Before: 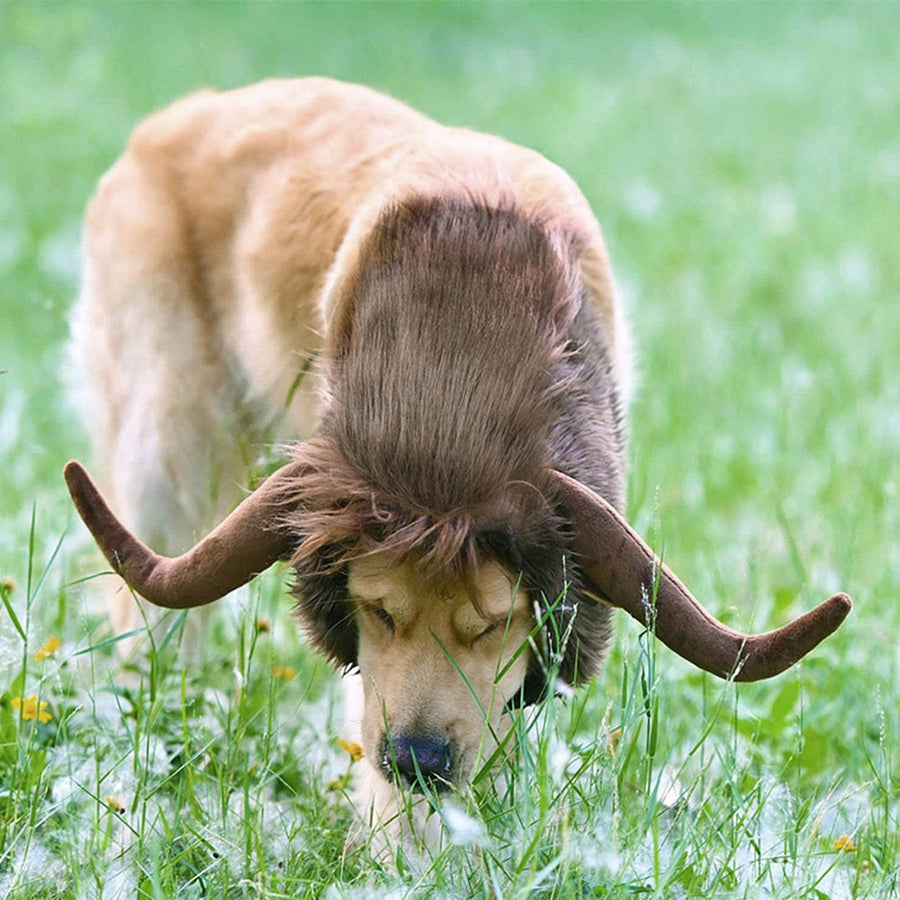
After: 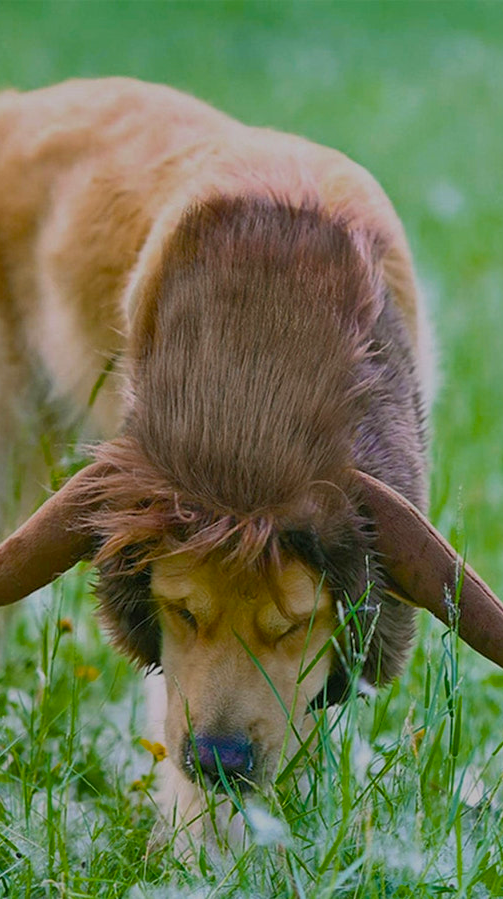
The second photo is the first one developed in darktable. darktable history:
tone equalizer: -8 EV -0.012 EV, -7 EV 0.041 EV, -6 EV -0.008 EV, -5 EV 0.004 EV, -4 EV -0.04 EV, -3 EV -0.235 EV, -2 EV -0.674 EV, -1 EV -0.971 EV, +0 EV -0.993 EV
color balance rgb: perceptual saturation grading › global saturation 25.284%, global vibrance 34.45%
crop: left 21.926%, right 22.089%, bottom 0.002%
